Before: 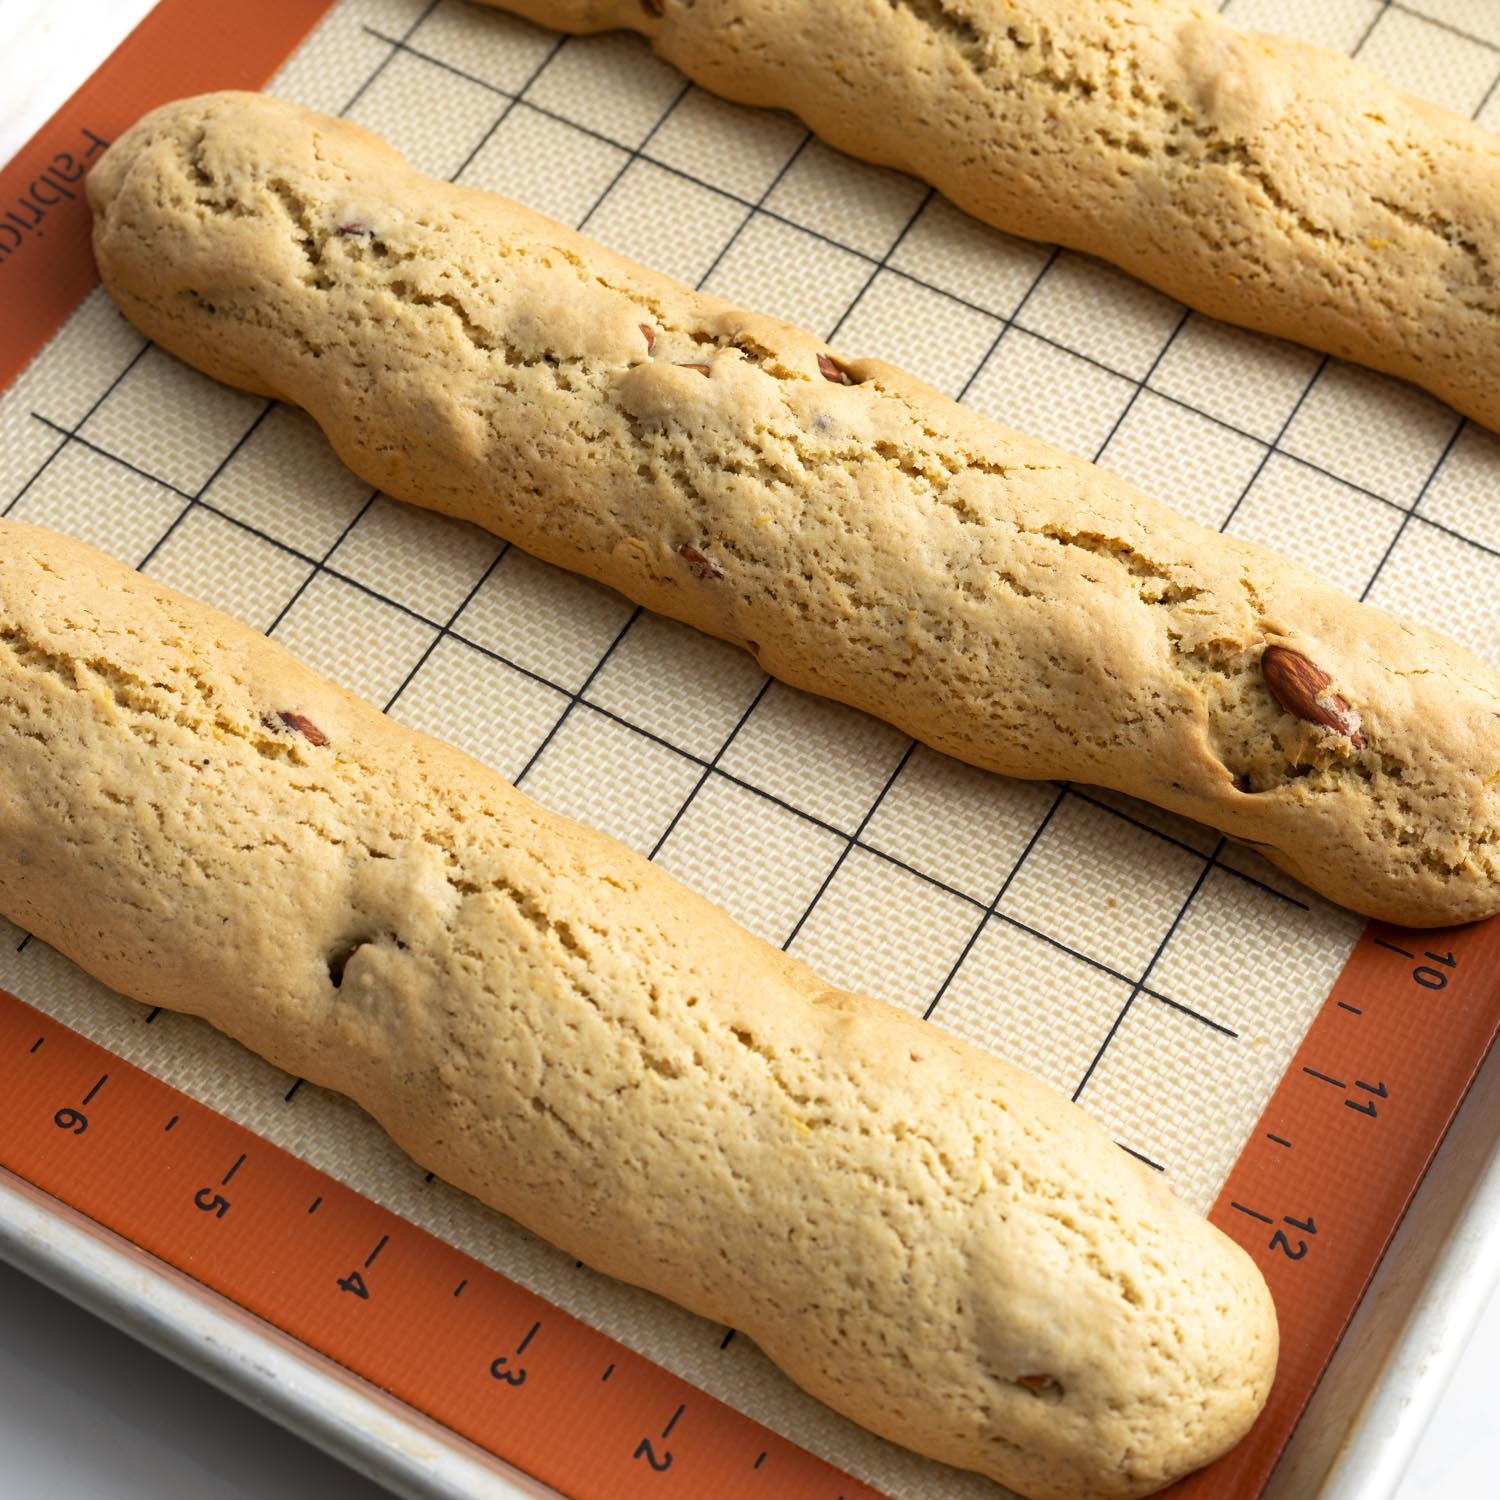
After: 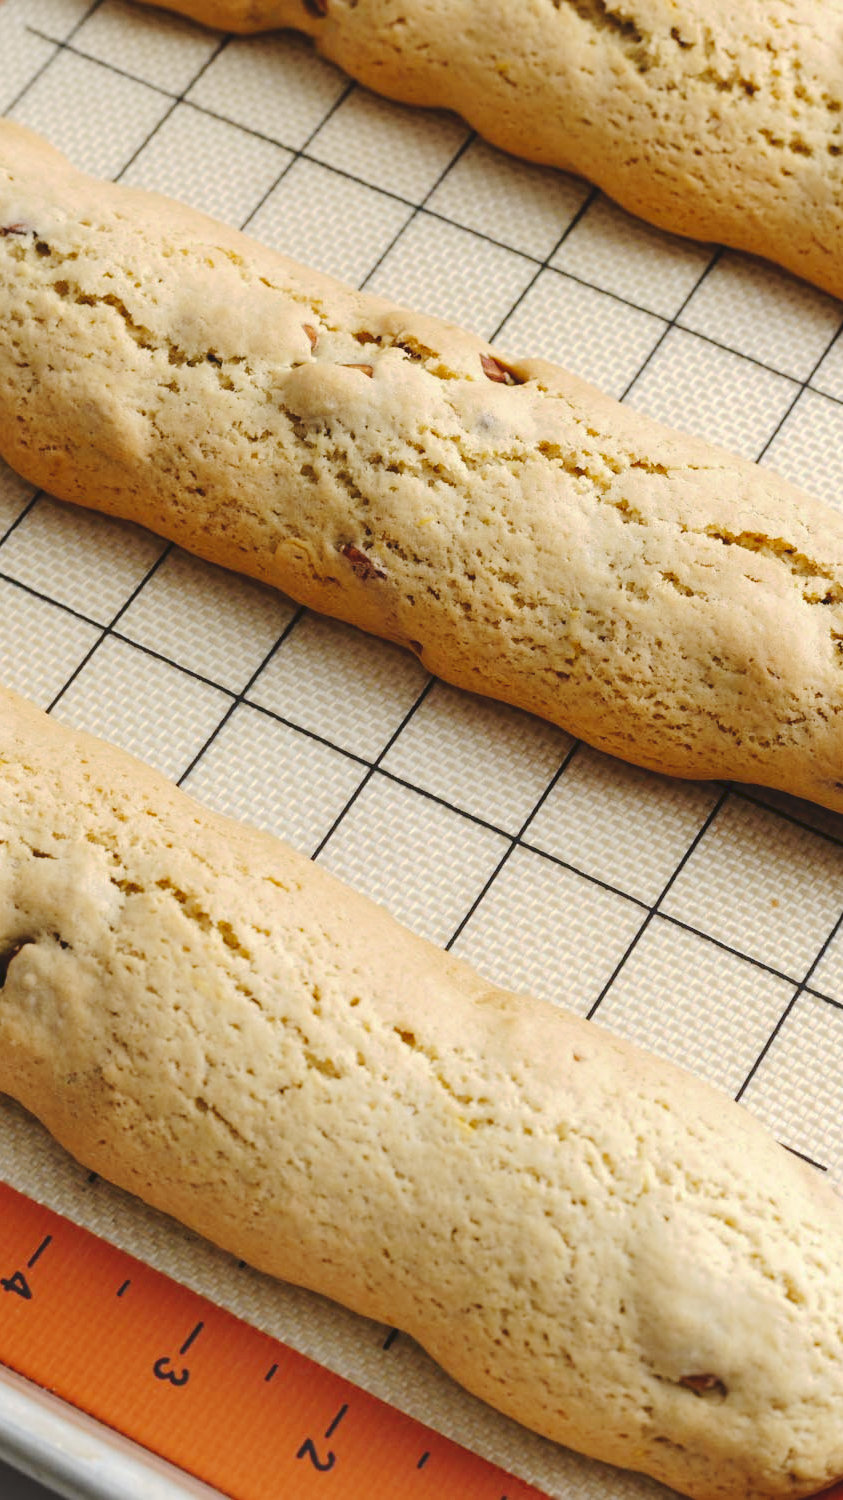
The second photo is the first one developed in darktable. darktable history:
tone curve: curves: ch0 [(0, 0) (0.003, 0.077) (0.011, 0.08) (0.025, 0.083) (0.044, 0.095) (0.069, 0.106) (0.1, 0.12) (0.136, 0.144) (0.177, 0.185) (0.224, 0.231) (0.277, 0.297) (0.335, 0.382) (0.399, 0.471) (0.468, 0.553) (0.543, 0.623) (0.623, 0.689) (0.709, 0.75) (0.801, 0.81) (0.898, 0.873) (1, 1)], preserve colors none
crop and rotate: left 22.516%, right 21.234%
